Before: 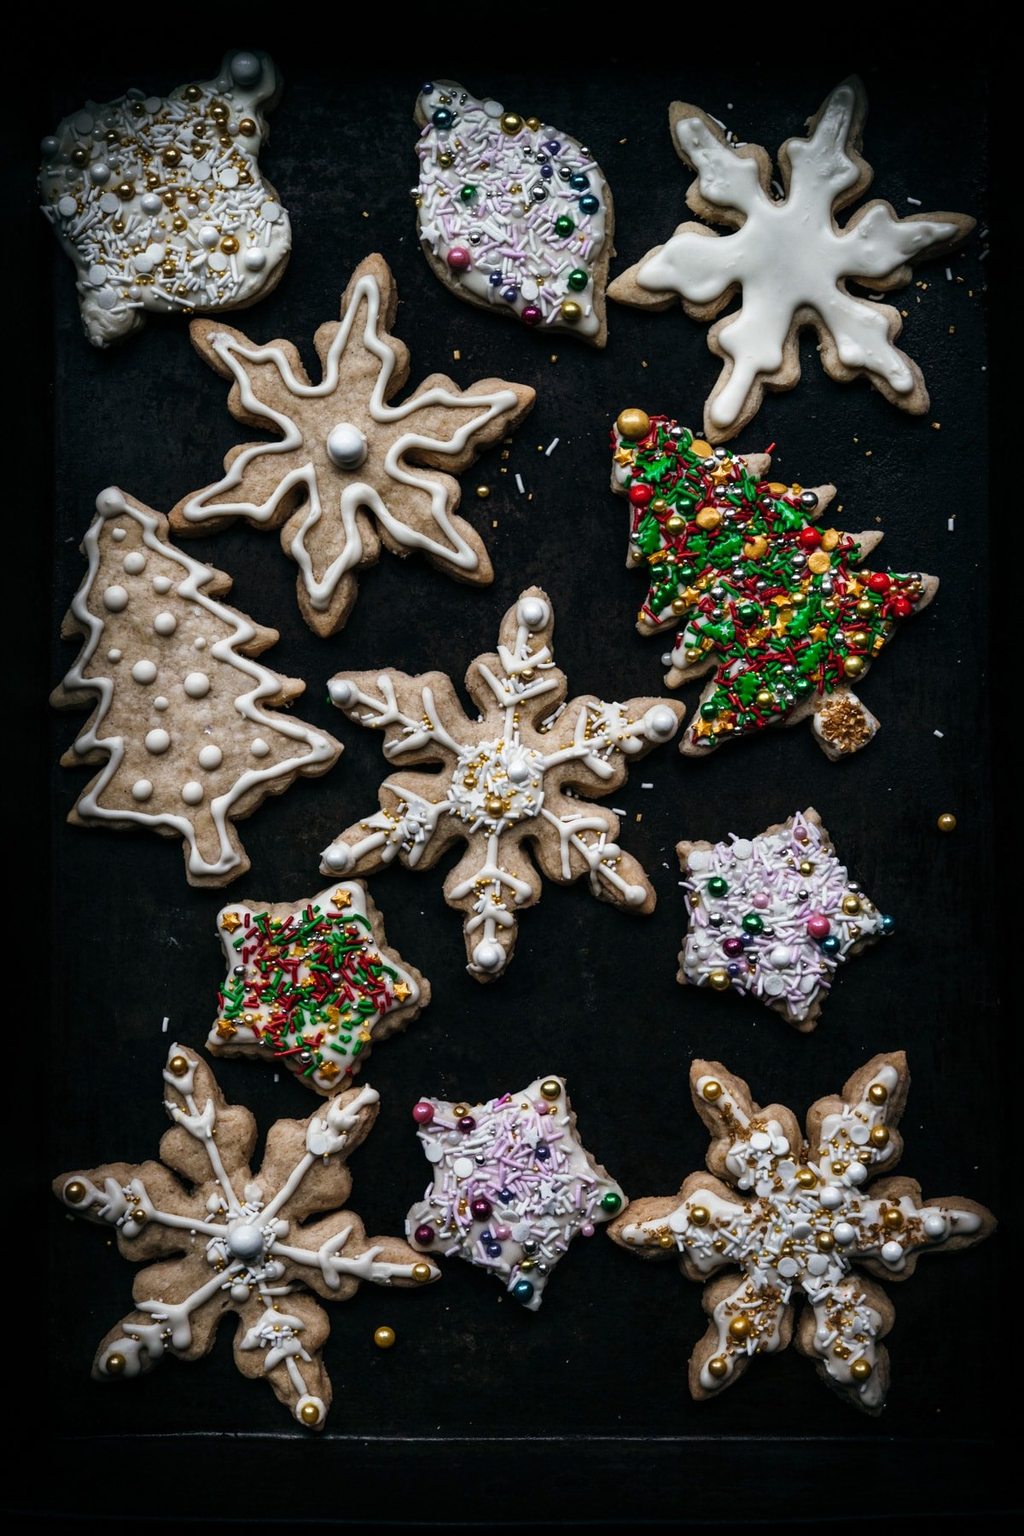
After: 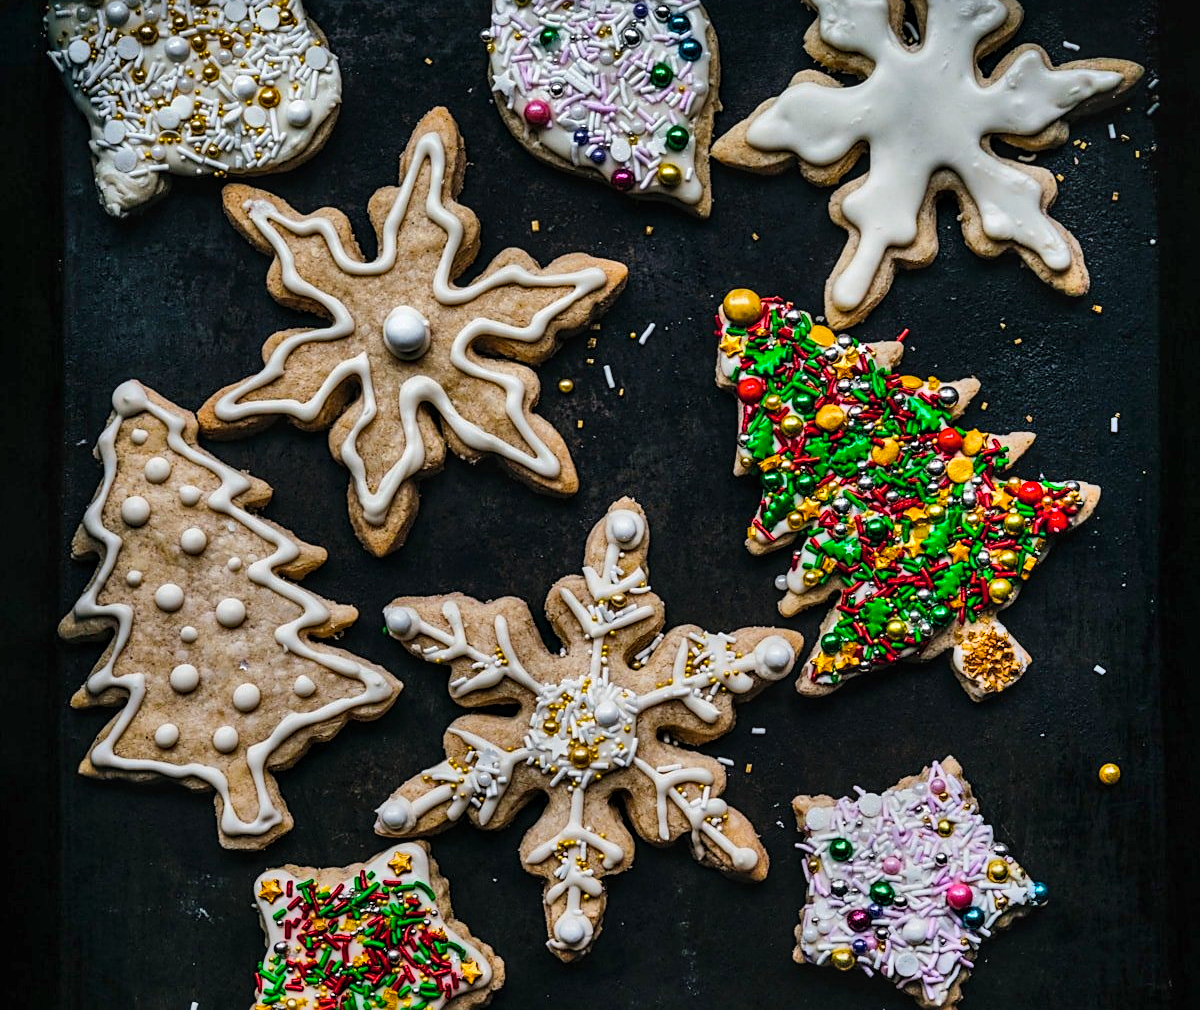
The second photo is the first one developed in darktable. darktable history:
local contrast: on, module defaults
crop and rotate: top 10.605%, bottom 33.274%
graduated density: rotation -180°, offset 24.95
sharpen: on, module defaults
shadows and highlights: shadows 60, highlights -60.23, soften with gaussian
color balance rgb: linear chroma grading › global chroma 15%, perceptual saturation grading › global saturation 30%
